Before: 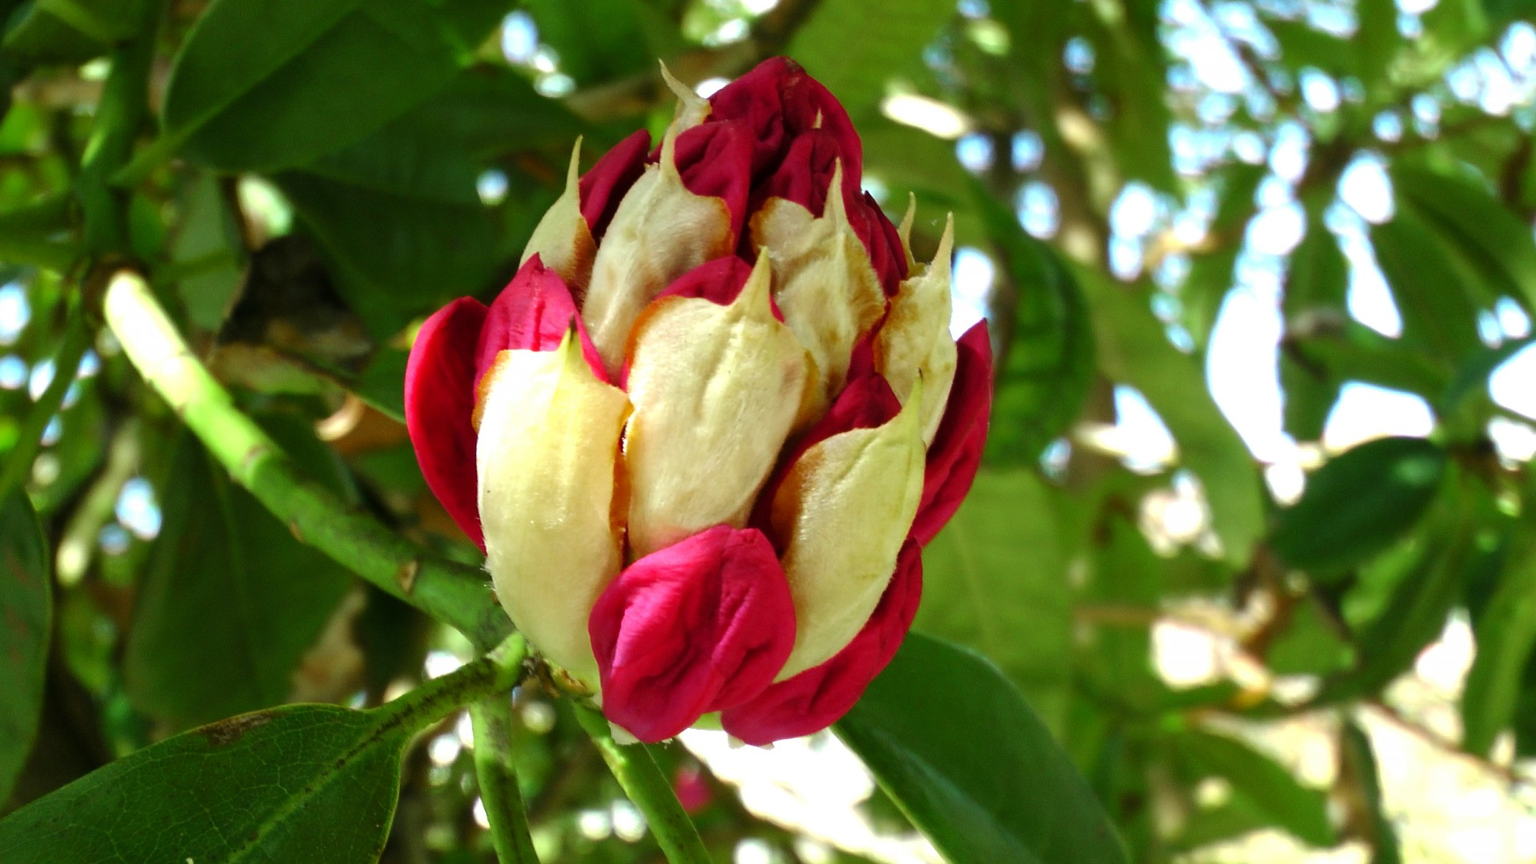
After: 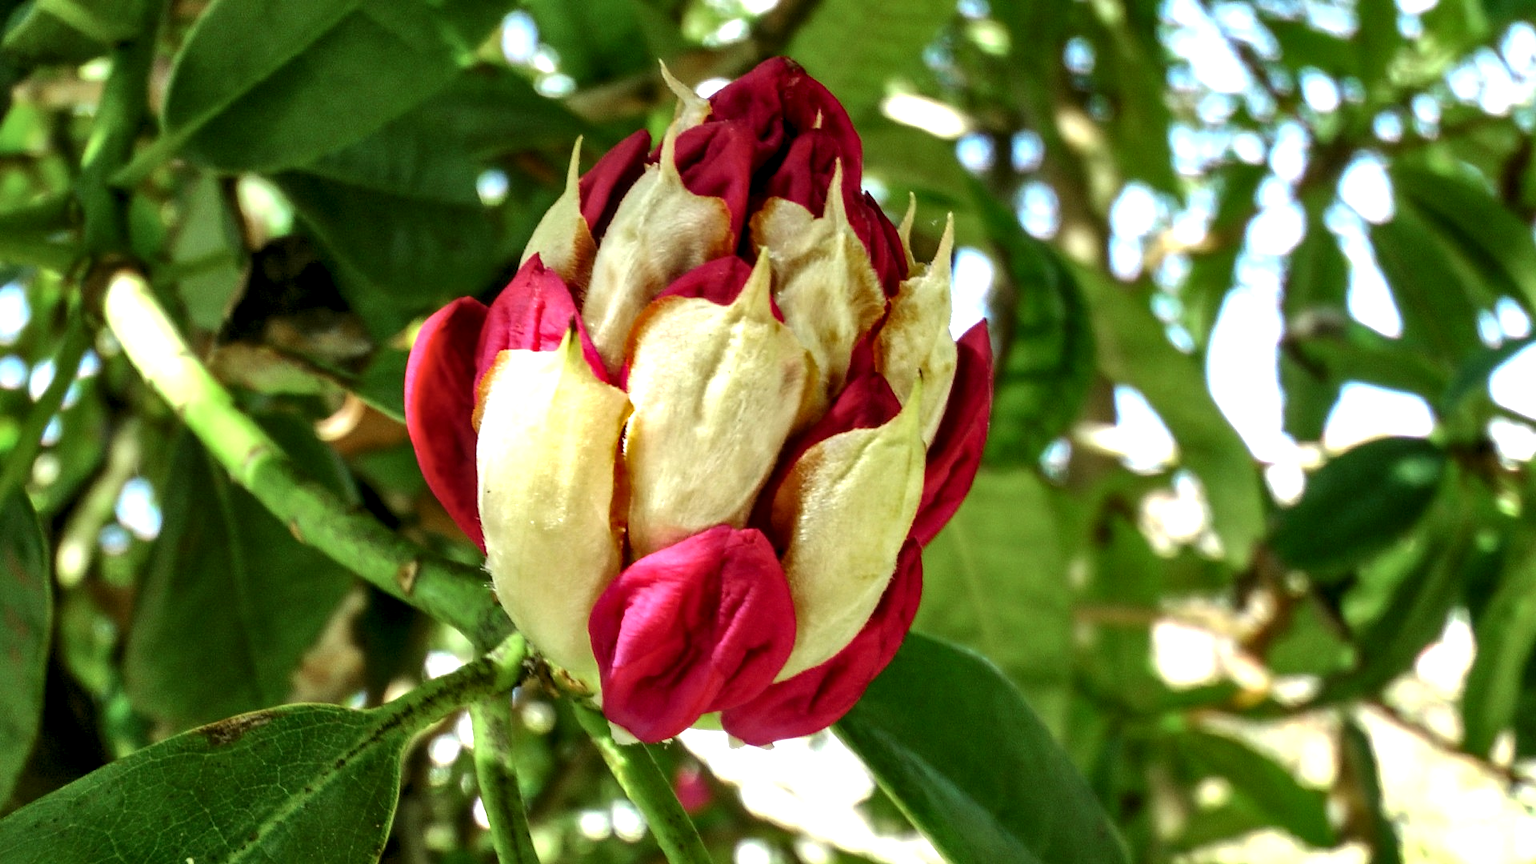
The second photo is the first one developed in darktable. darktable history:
shadows and highlights: shadows 52.9, soften with gaussian
local contrast: detail 160%
